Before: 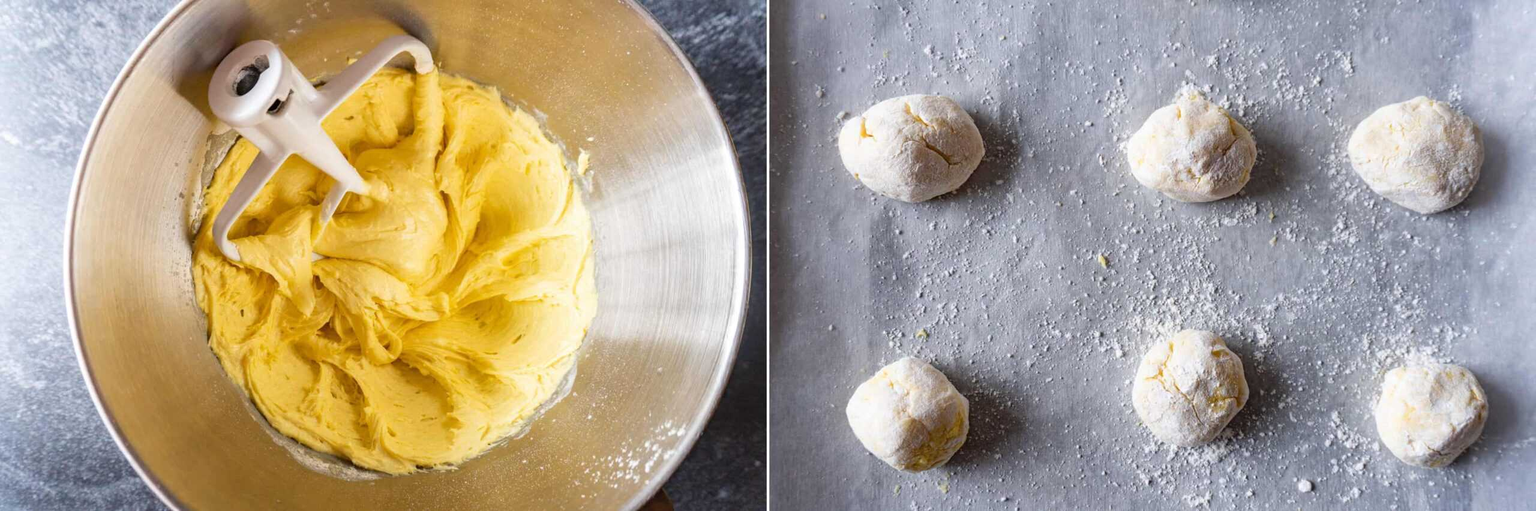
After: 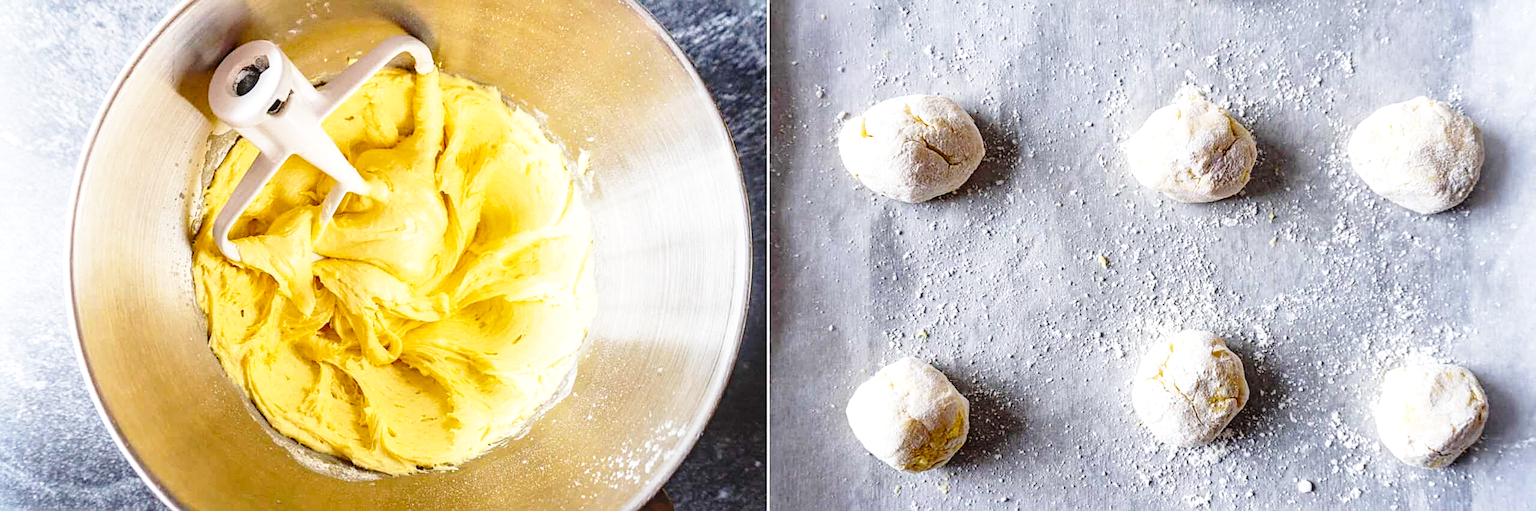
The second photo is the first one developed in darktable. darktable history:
base curve: curves: ch0 [(0, 0) (0.028, 0.03) (0.121, 0.232) (0.46, 0.748) (0.859, 0.968) (1, 1)], preserve colors none
local contrast: on, module defaults
sharpen: on, module defaults
